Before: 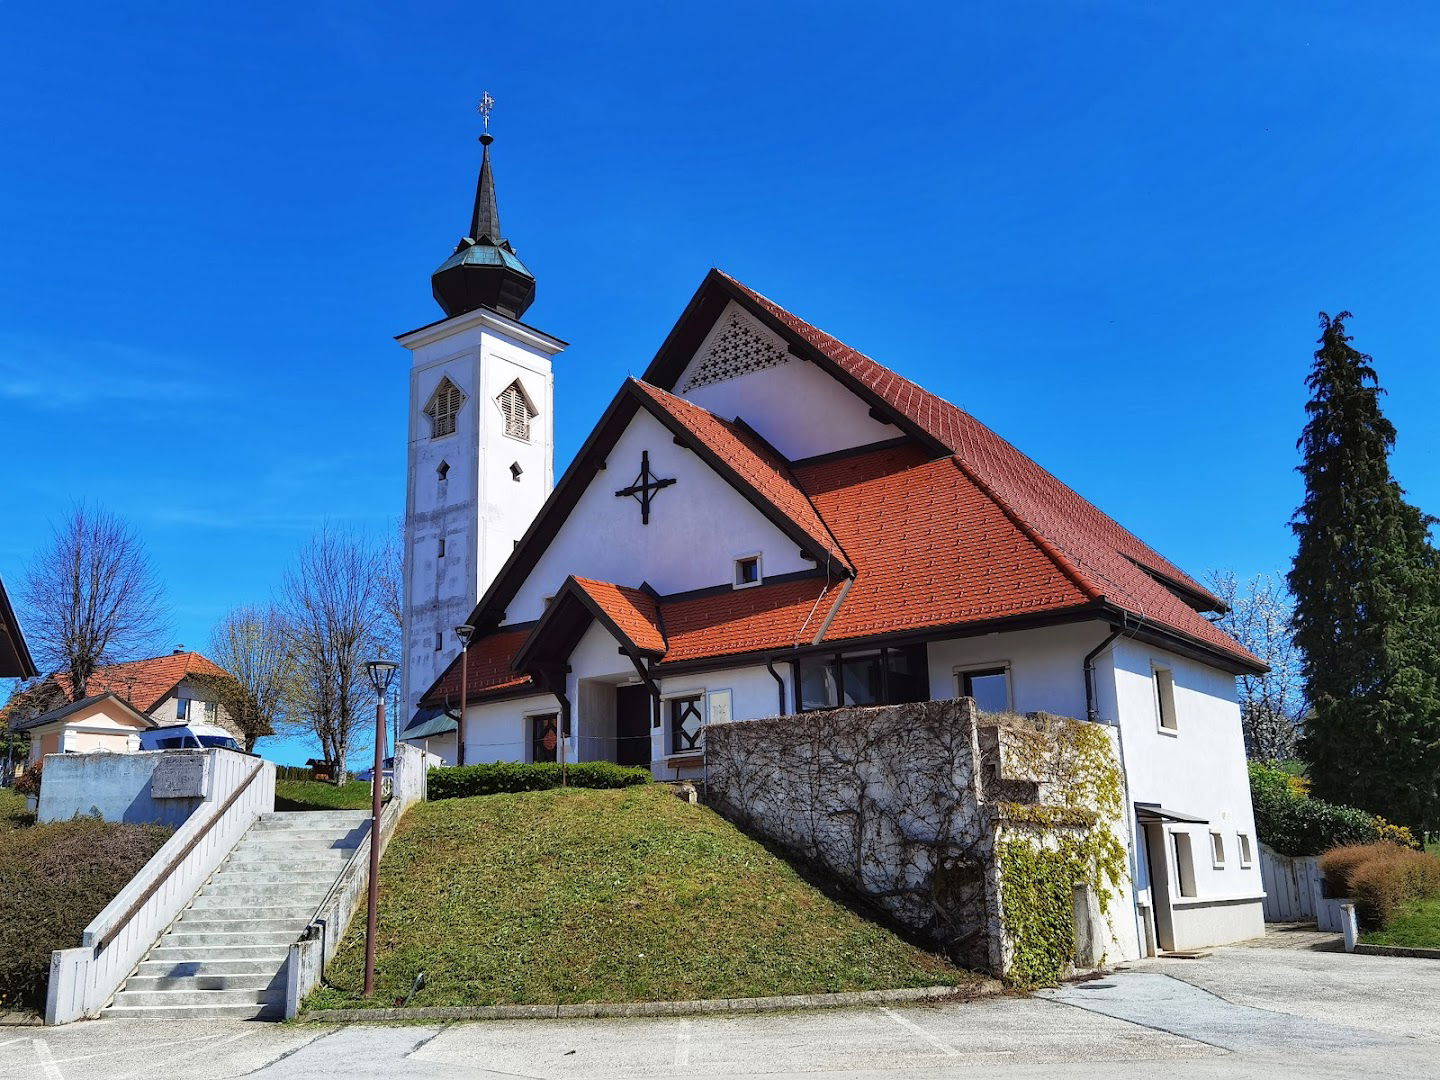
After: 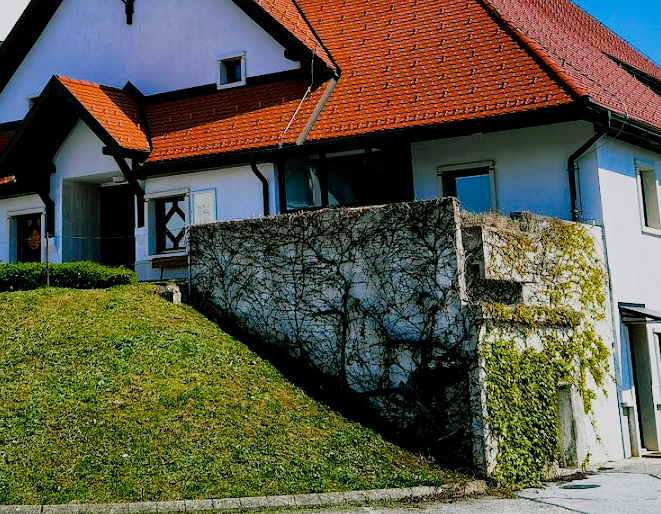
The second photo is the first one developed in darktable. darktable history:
filmic rgb: black relative exposure -5.06 EV, white relative exposure 3.99 EV, hardness 2.88, contrast 1.299, highlights saturation mix -30.42%
crop: left 35.876%, top 46.314%, right 18.202%, bottom 6.061%
color balance rgb: shadows lift › chroma 11.717%, shadows lift › hue 132.27°, power › chroma 0.475%, power › hue 259.2°, global offset › luminance -0.477%, perceptual saturation grading › global saturation 27.634%, perceptual saturation grading › highlights -24.714%, perceptual saturation grading › mid-tones 25.368%, perceptual saturation grading › shadows 49.516%, contrast -10.203%
